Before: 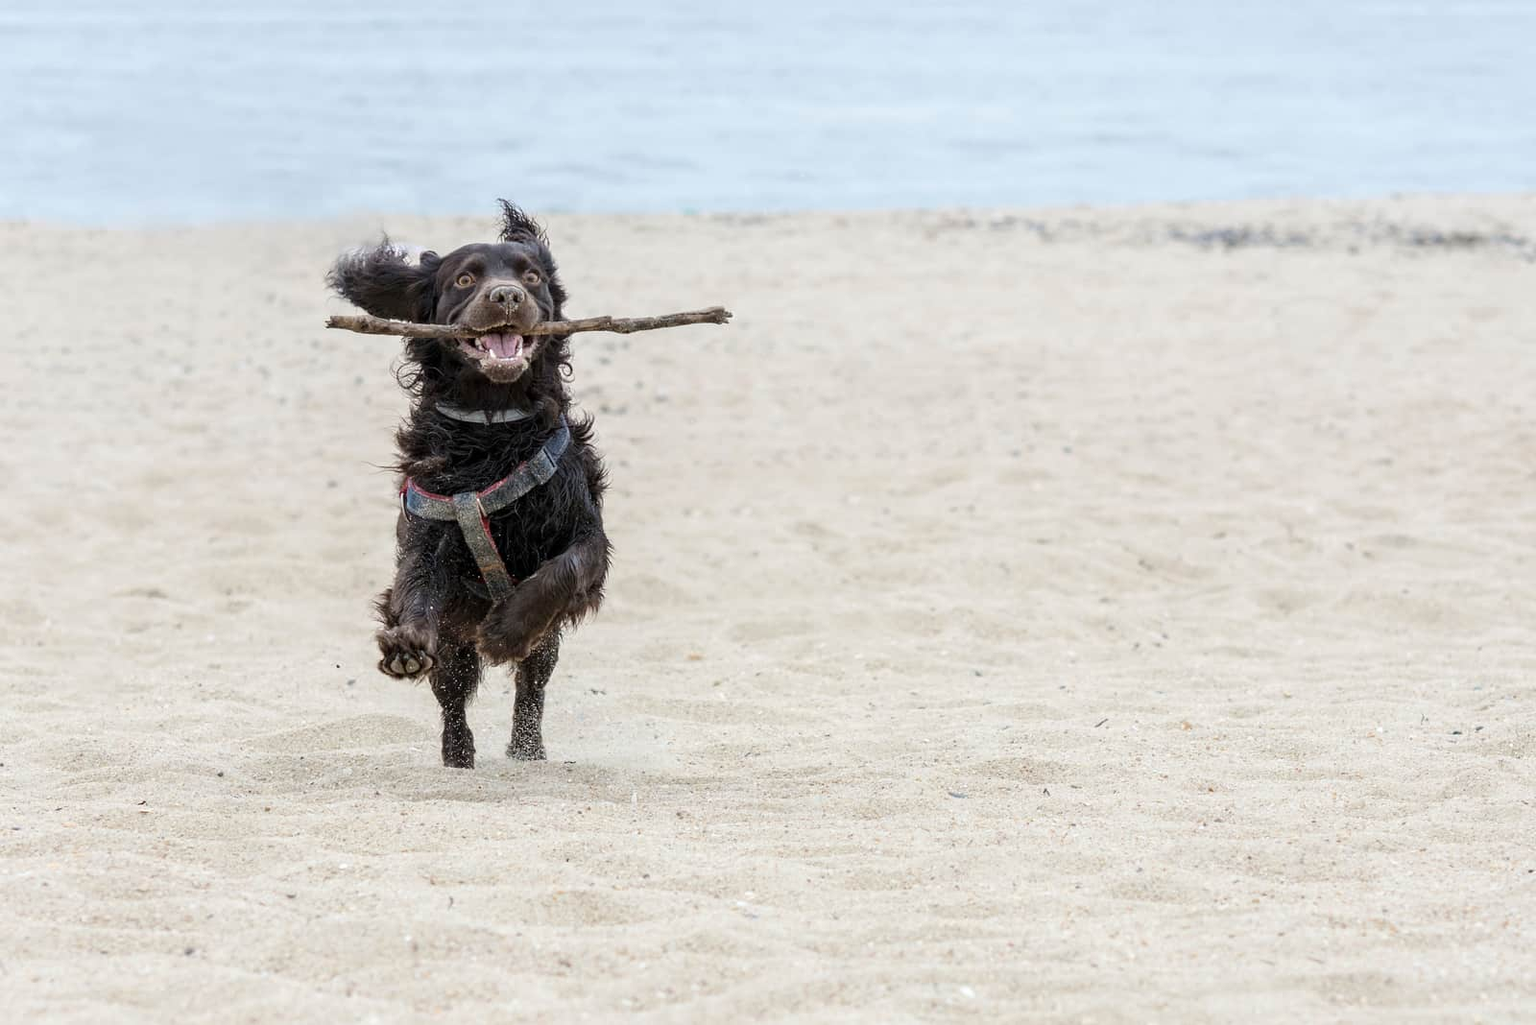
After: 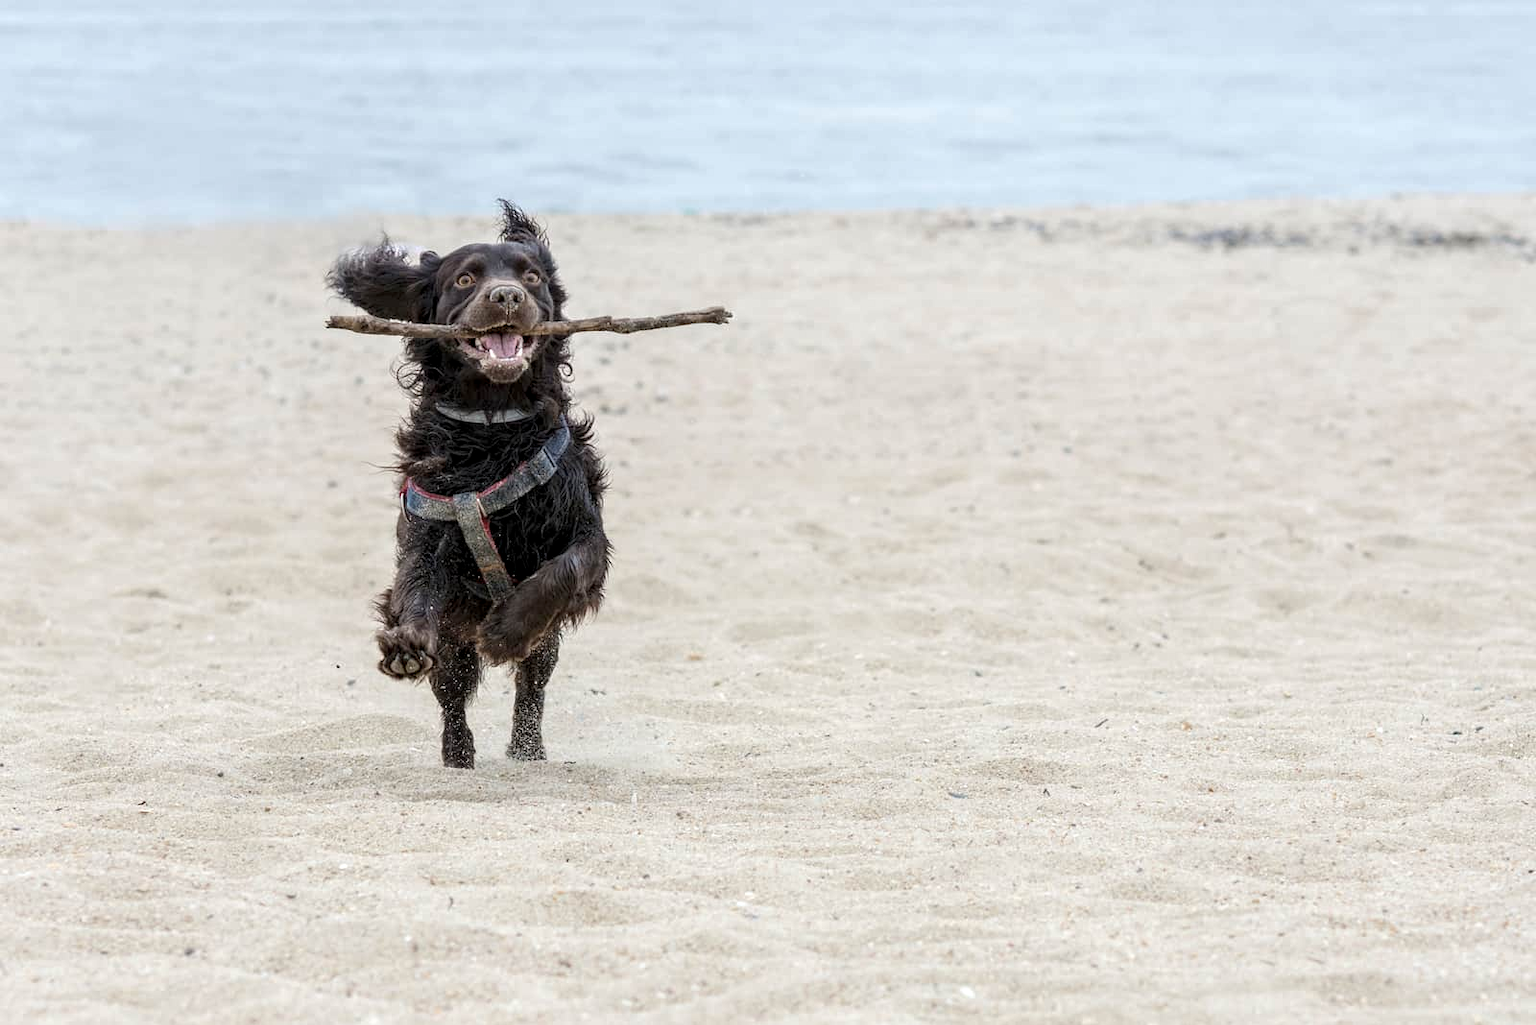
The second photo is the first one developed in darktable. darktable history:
local contrast: highlights 103%, shadows 98%, detail 132%, midtone range 0.2
